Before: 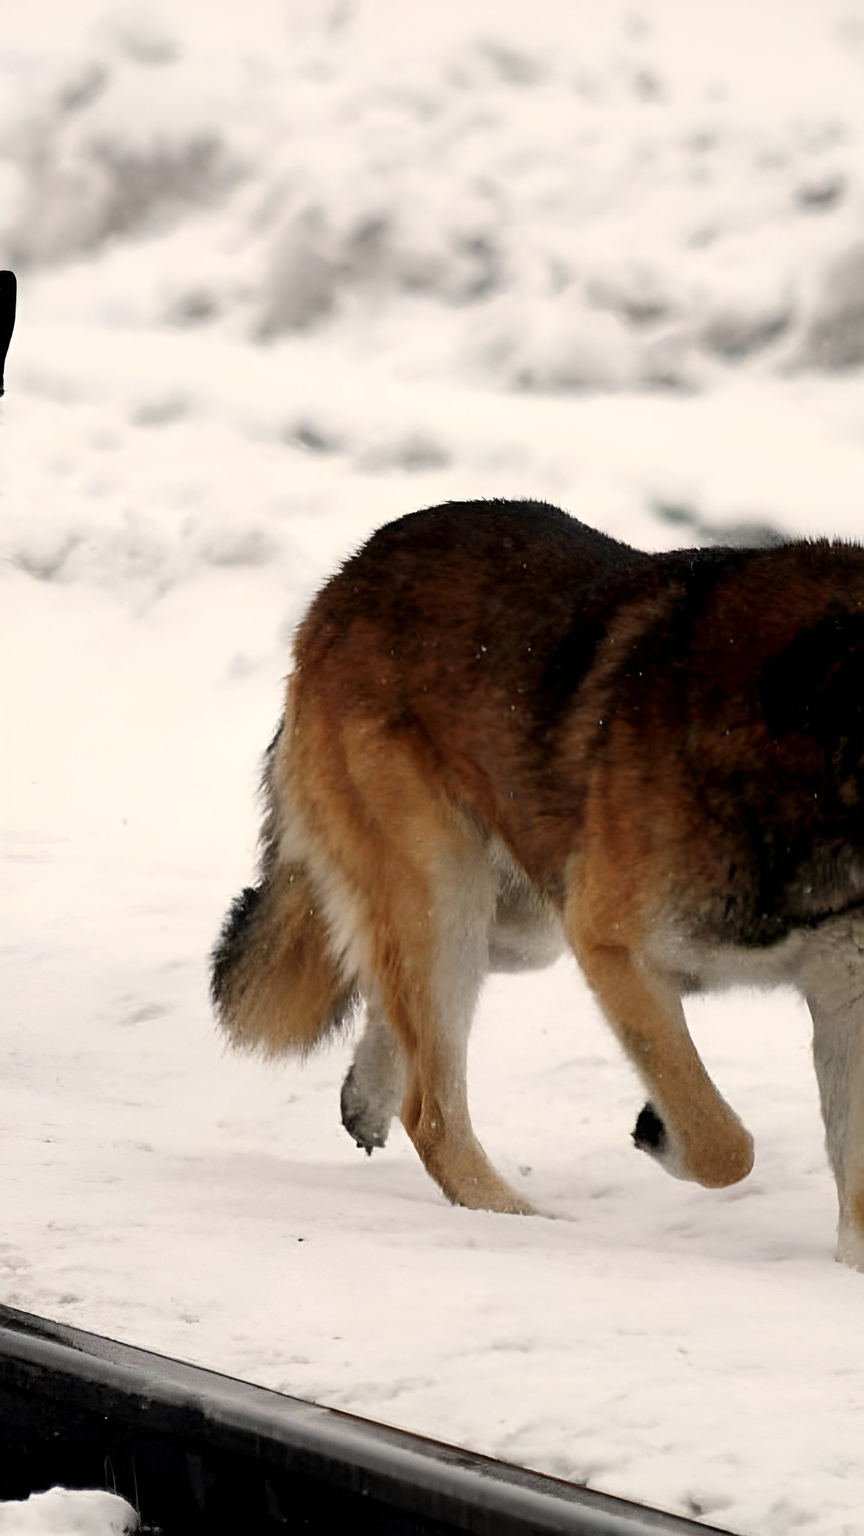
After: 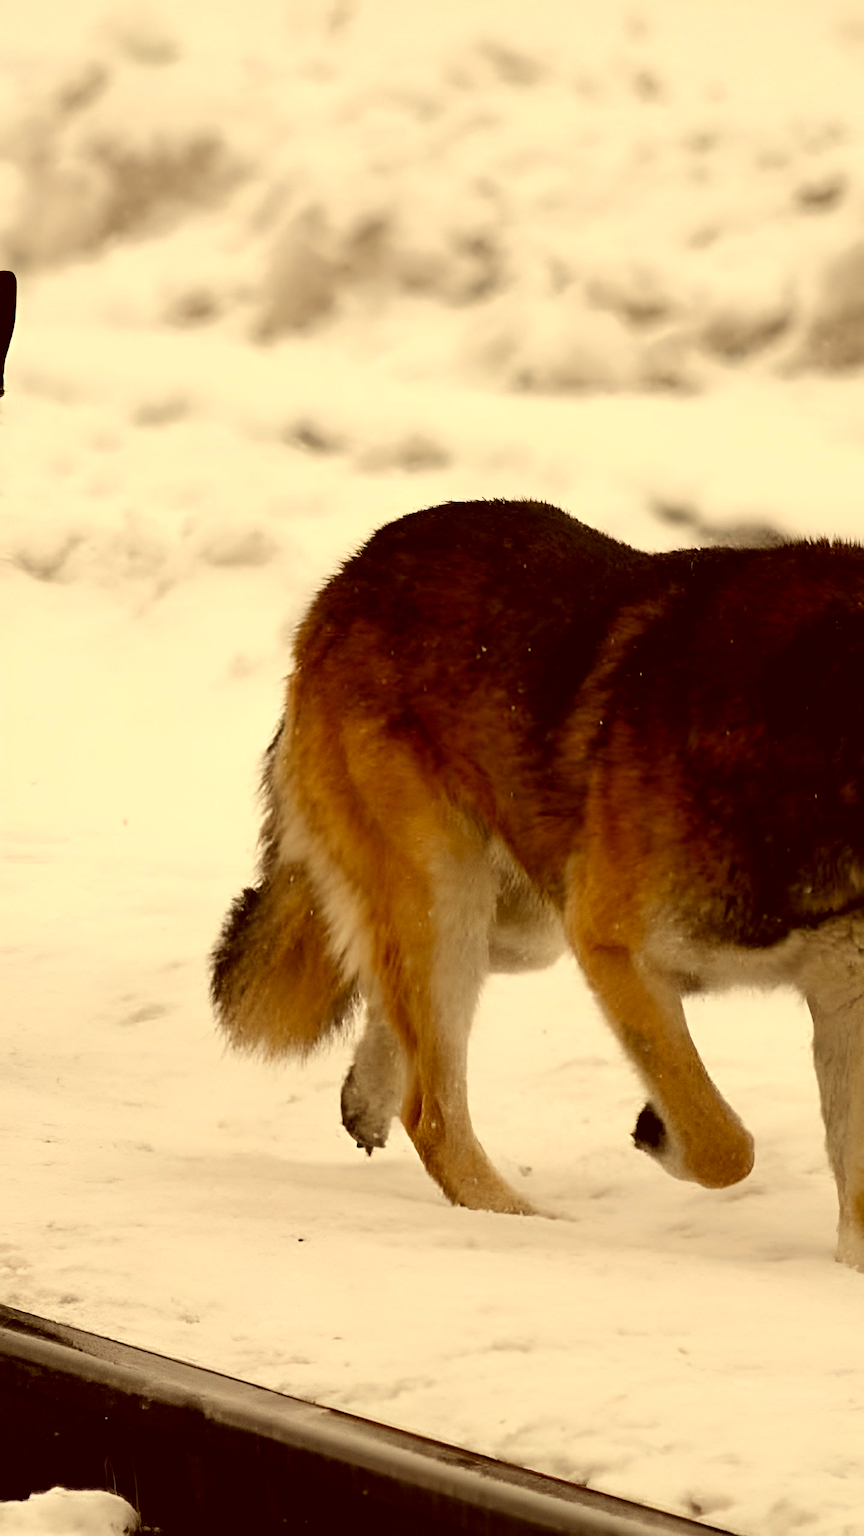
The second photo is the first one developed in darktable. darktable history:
color correction: highlights a* 1.14, highlights b* 24.06, shadows a* 15.39, shadows b* 24.52
contrast equalizer: y [[0.5, 0.488, 0.462, 0.461, 0.491, 0.5], [0.5 ×6], [0.5 ×6], [0 ×6], [0 ×6]], mix -0.309
tone equalizer: edges refinement/feathering 500, mask exposure compensation -1.57 EV, preserve details no
